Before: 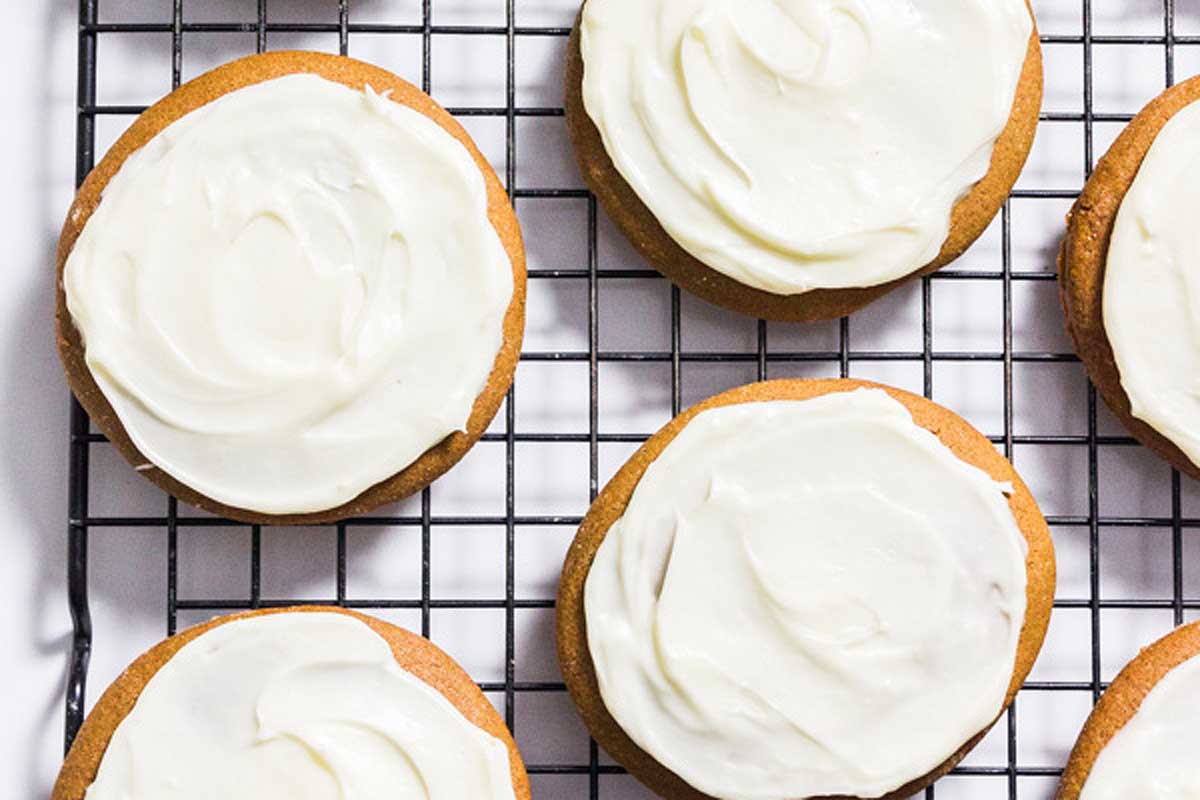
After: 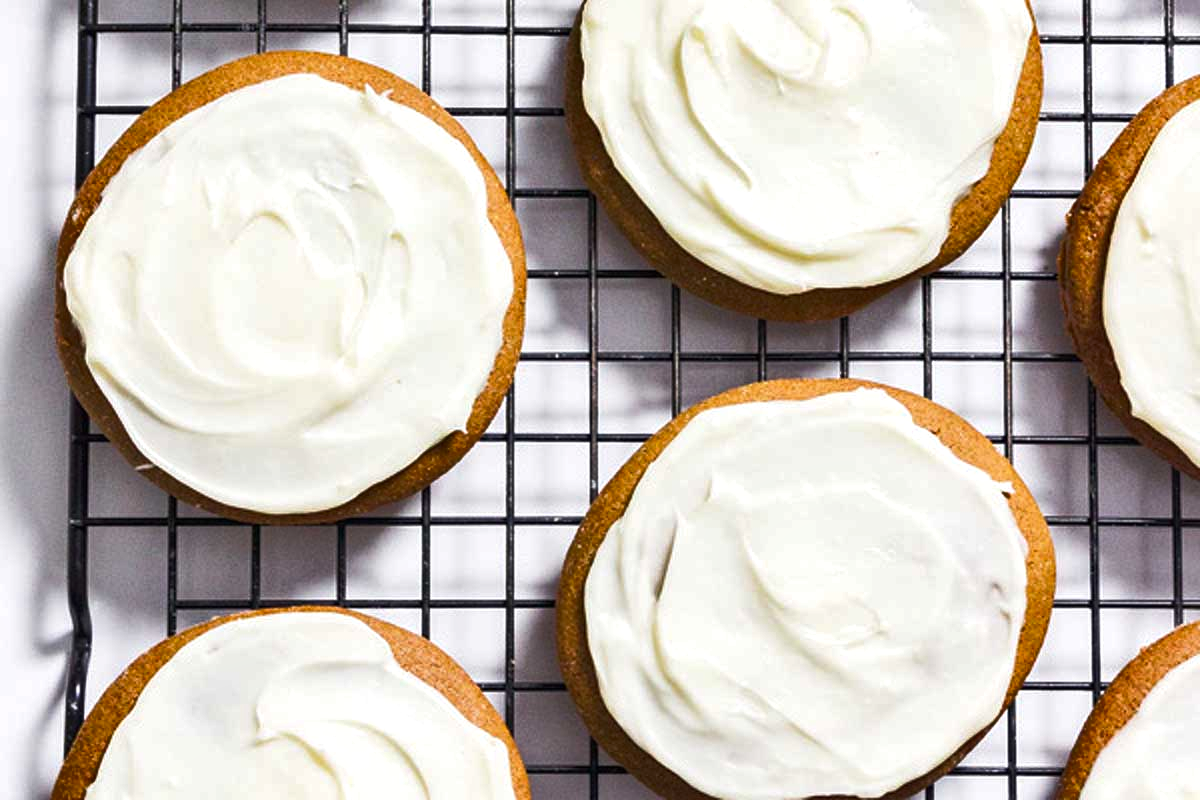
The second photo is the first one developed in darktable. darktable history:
exposure: exposure 0.127 EV, compensate highlight preservation false
shadows and highlights: shadows 60, soften with gaussian
